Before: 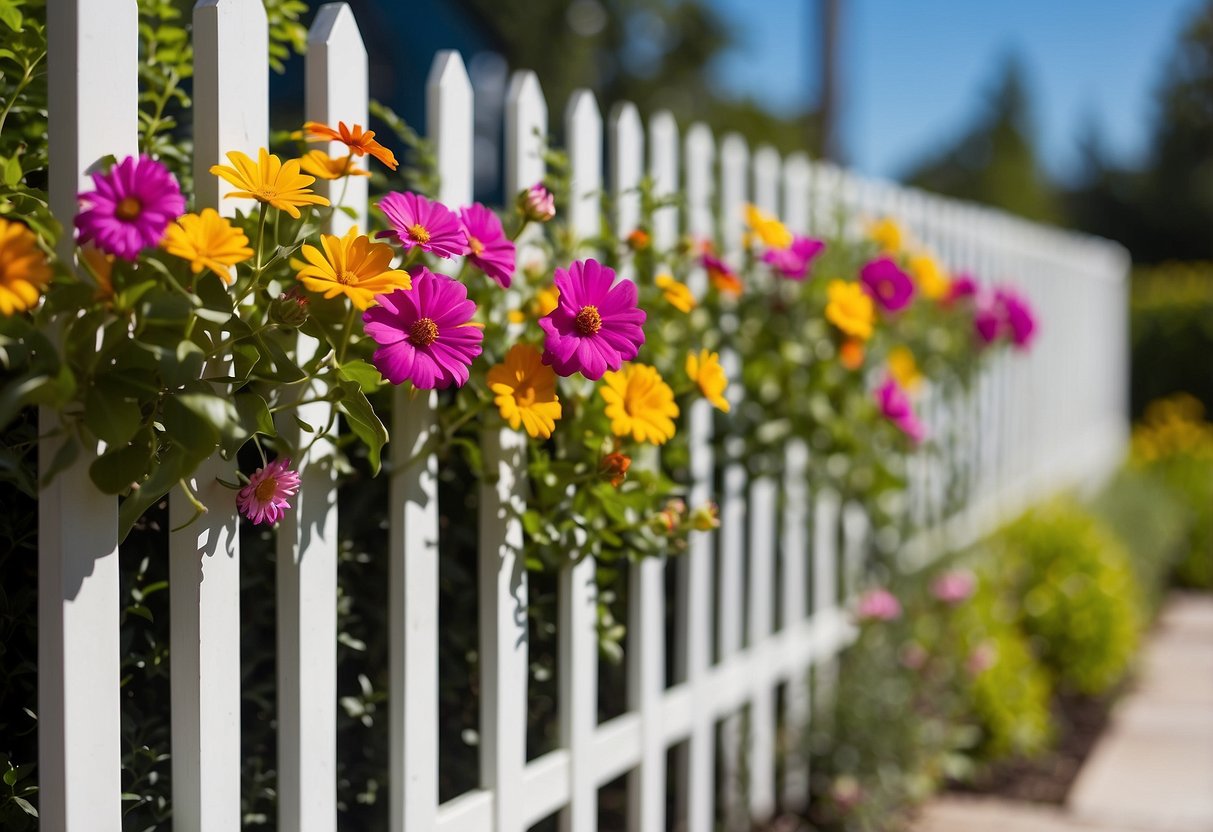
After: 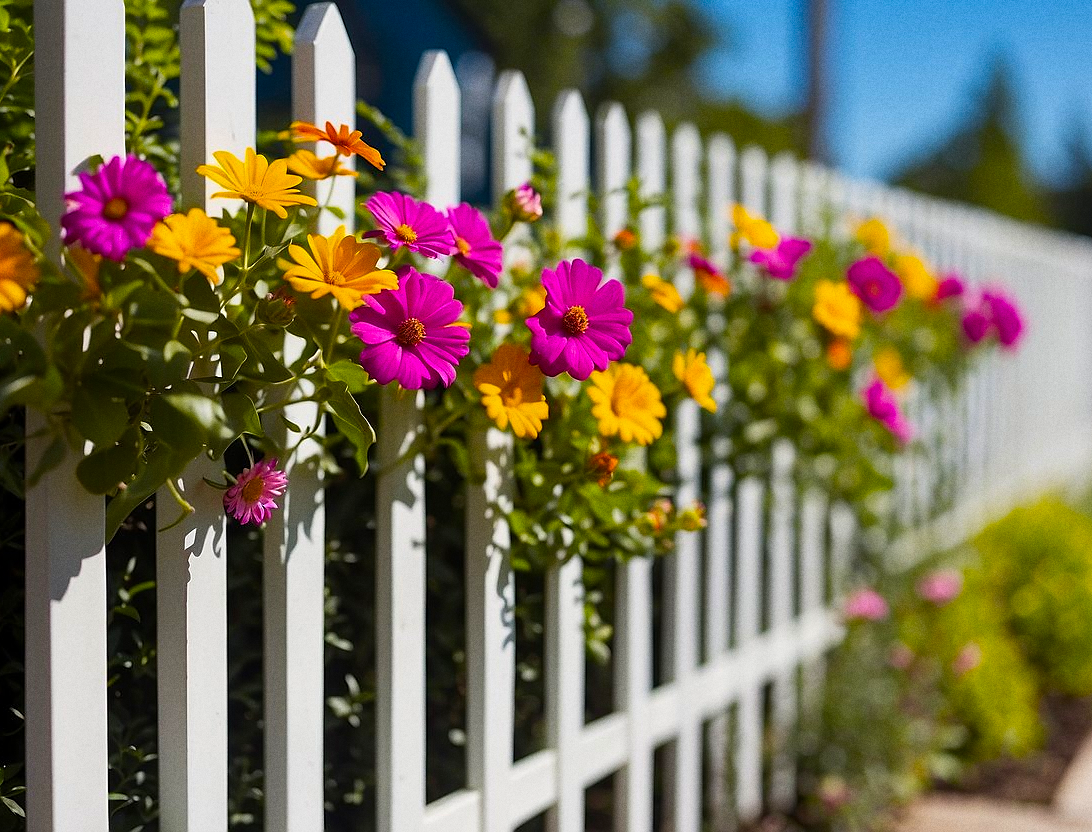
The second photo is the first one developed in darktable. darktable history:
sharpen: radius 0.969, amount 0.604
crop and rotate: left 1.088%, right 8.807%
grain: coarseness 7.08 ISO, strength 21.67%, mid-tones bias 59.58%
color balance rgb: perceptual saturation grading › global saturation 25%, global vibrance 20%
